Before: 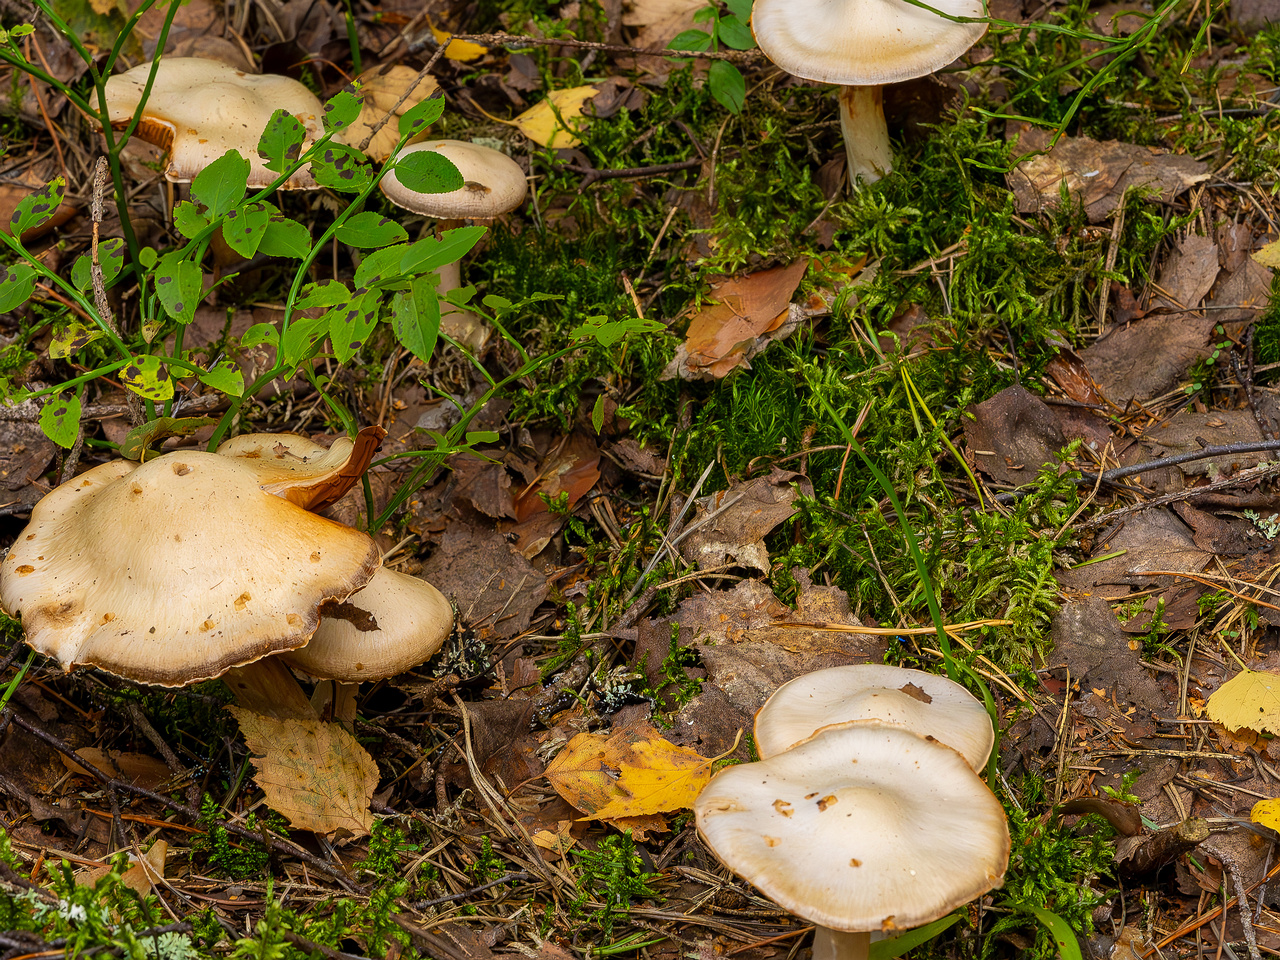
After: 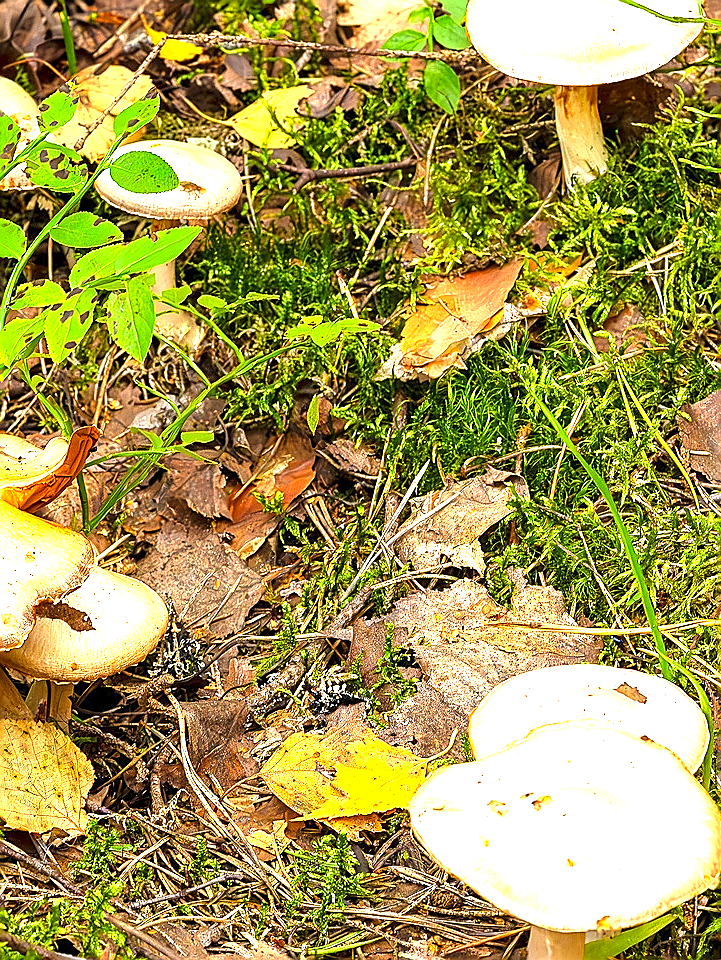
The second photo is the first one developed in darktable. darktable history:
color correction: highlights a* 0.861, highlights b* 2.81, saturation 1.06
exposure: exposure 2.182 EV, compensate exposure bias true, compensate highlight preservation false
crop and rotate: left 22.334%, right 21.276%
sharpen: radius 1.371, amount 1.258, threshold 0.73
